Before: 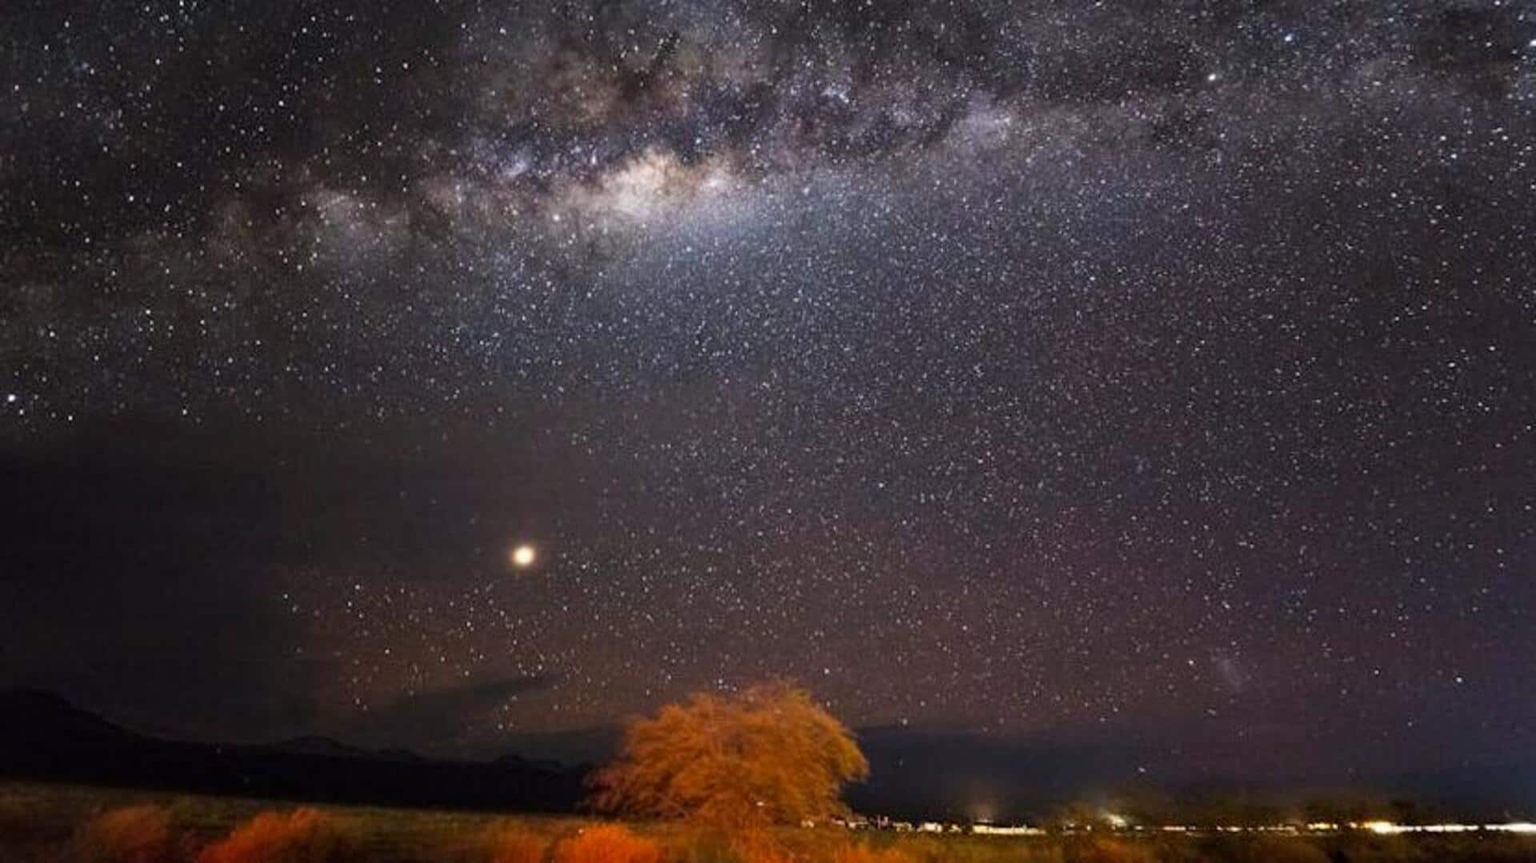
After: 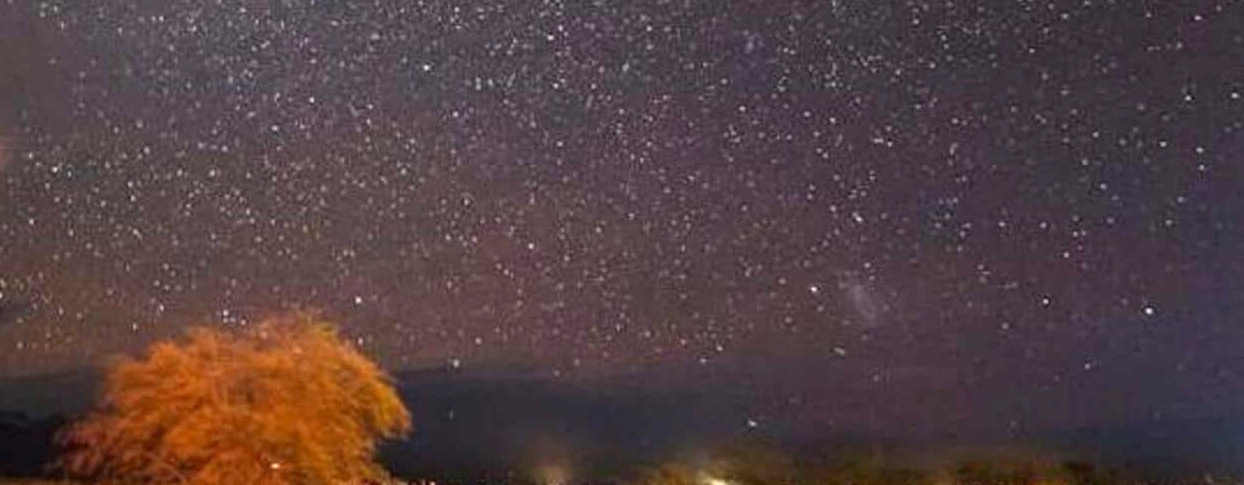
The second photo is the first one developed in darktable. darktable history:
crop and rotate: left 35.157%, top 49.965%, bottom 4.996%
exposure: black level correction 0, exposure 0.696 EV, compensate highlight preservation false
